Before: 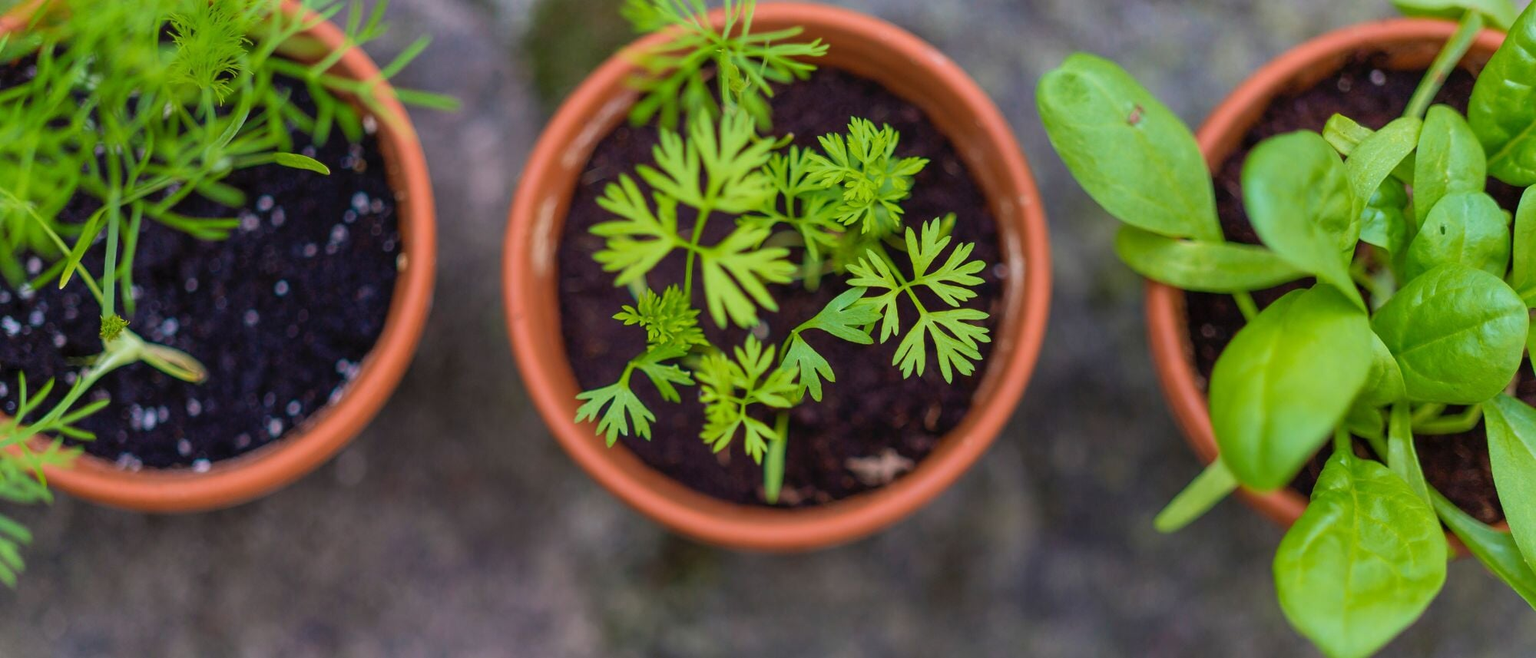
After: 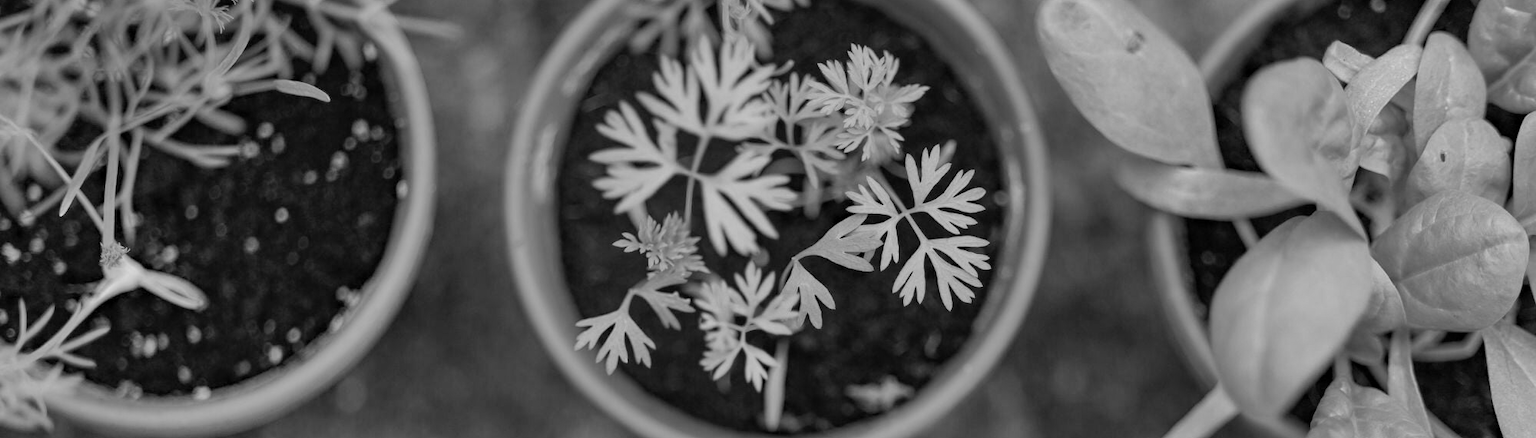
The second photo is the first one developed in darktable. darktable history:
crop: top 11.166%, bottom 22.168%
monochrome: a 30.25, b 92.03
haze removal: compatibility mode true, adaptive false
shadows and highlights: low approximation 0.01, soften with gaussian
